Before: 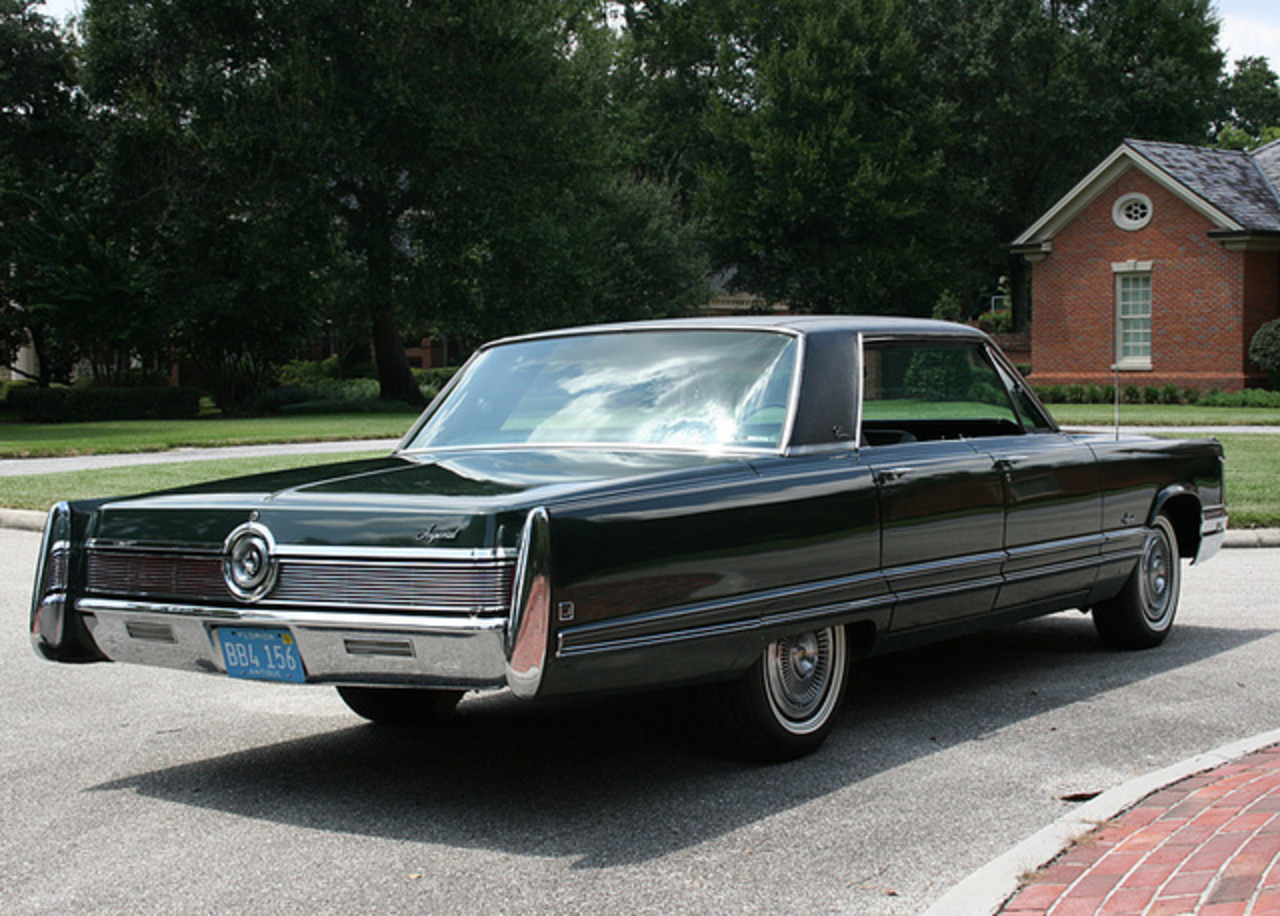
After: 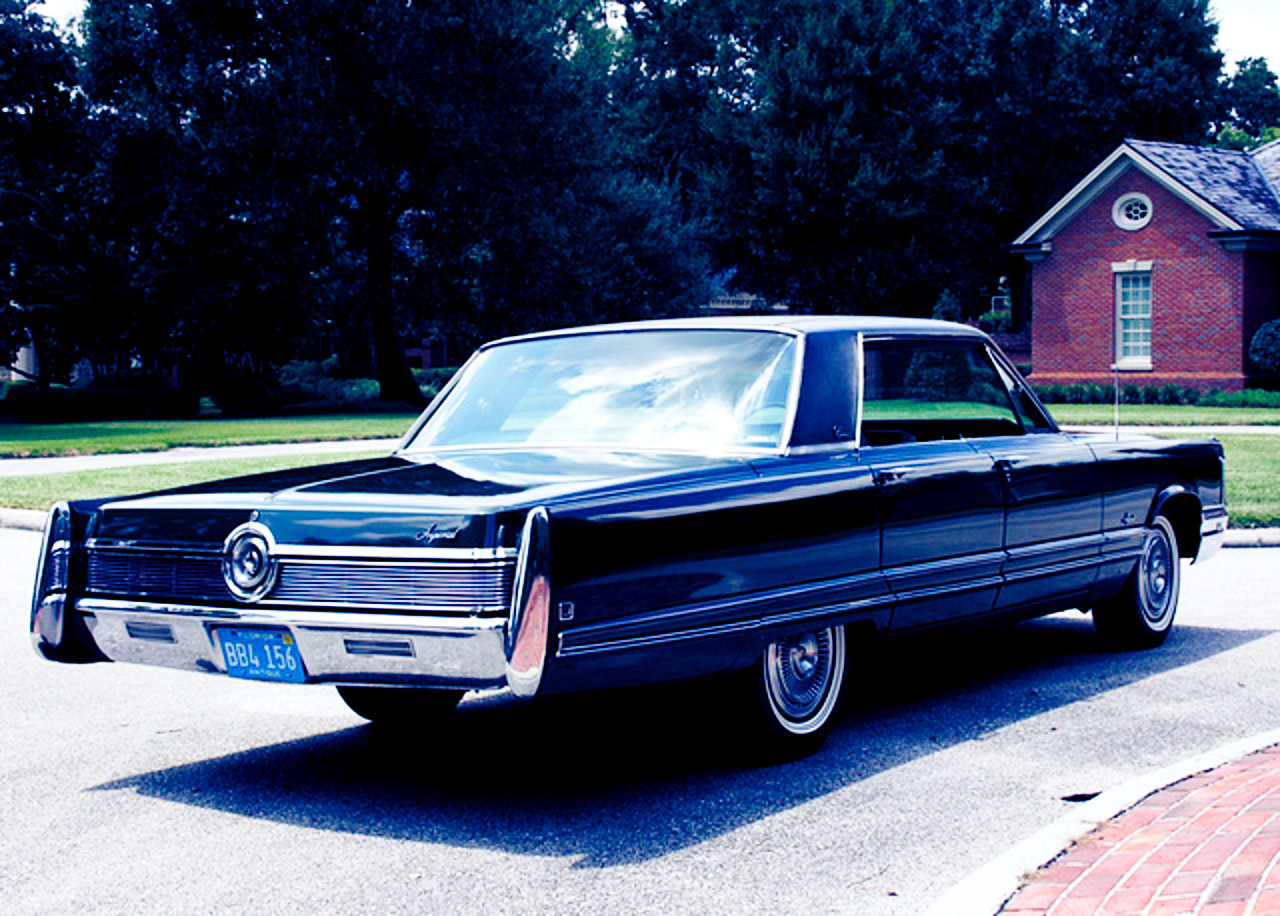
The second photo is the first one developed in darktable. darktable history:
base curve: curves: ch0 [(0, 0) (0.028, 0.03) (0.121, 0.232) (0.46, 0.748) (0.859, 0.968) (1, 1)], preserve colors none
color balance rgb: shadows lift › luminance -41.13%, shadows lift › chroma 14.13%, shadows lift › hue 260°, power › luminance -3.76%, power › chroma 0.56%, power › hue 40.37°, highlights gain › luminance 16.81%, highlights gain › chroma 2.94%, highlights gain › hue 260°, global offset › luminance -0.29%, global offset › chroma 0.31%, global offset › hue 260°, perceptual saturation grading › global saturation 20%, perceptual saturation grading › highlights -13.92%, perceptual saturation grading › shadows 50%
sharpen: radius 2.883, amount 0.868, threshold 47.523
